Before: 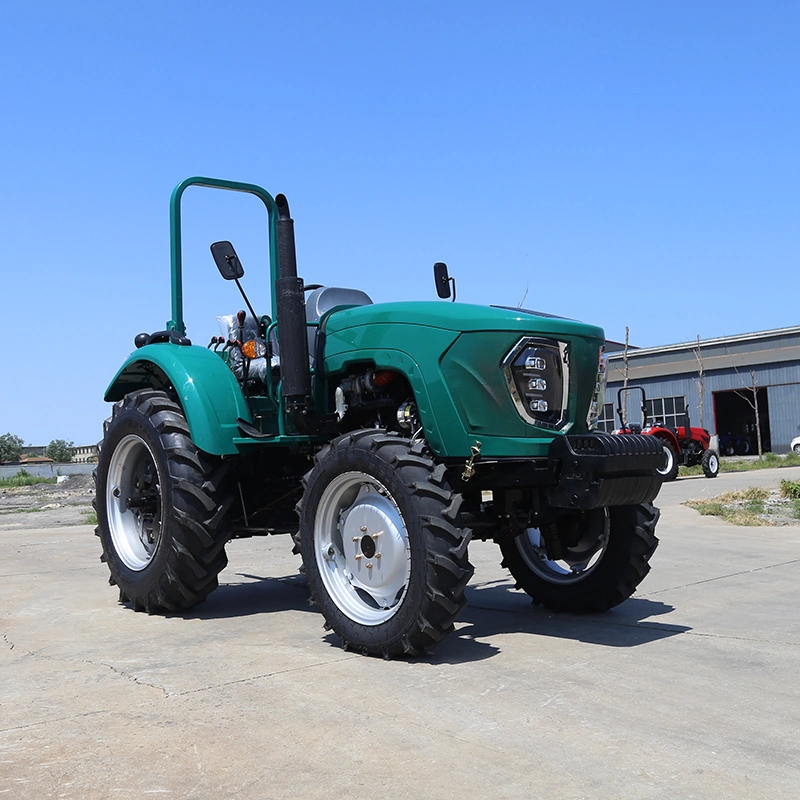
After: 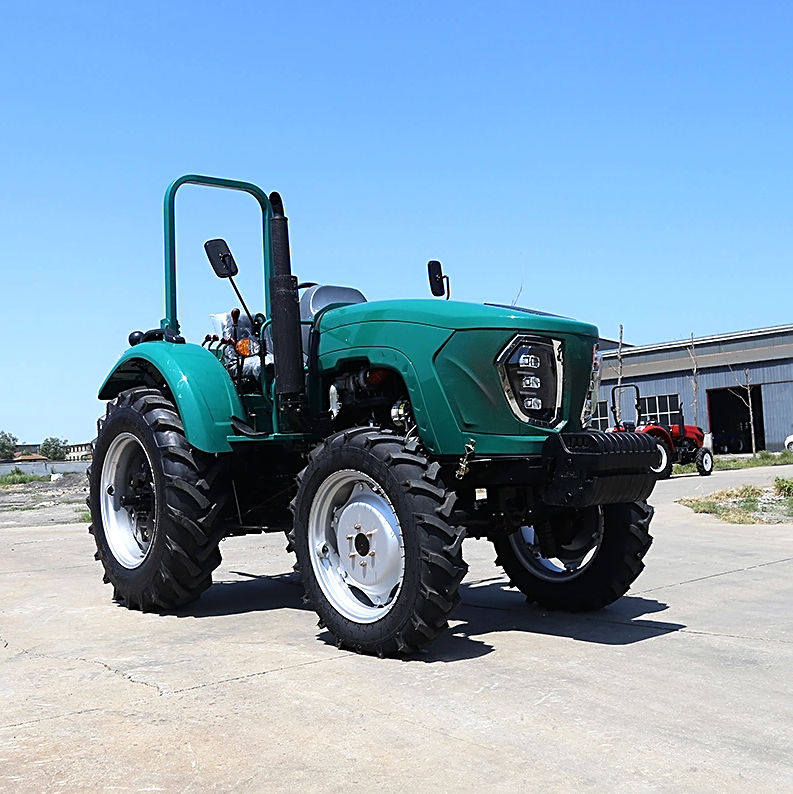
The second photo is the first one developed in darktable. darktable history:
sharpen: on, module defaults
crop and rotate: left 0.761%, top 0.319%, bottom 0.361%
tone equalizer: -8 EV -0.405 EV, -7 EV -0.378 EV, -6 EV -0.366 EV, -5 EV -0.219 EV, -3 EV 0.253 EV, -2 EV 0.344 EV, -1 EV 0.404 EV, +0 EV 0.436 EV, smoothing diameter 2.21%, edges refinement/feathering 21.02, mask exposure compensation -1.57 EV, filter diffusion 5
